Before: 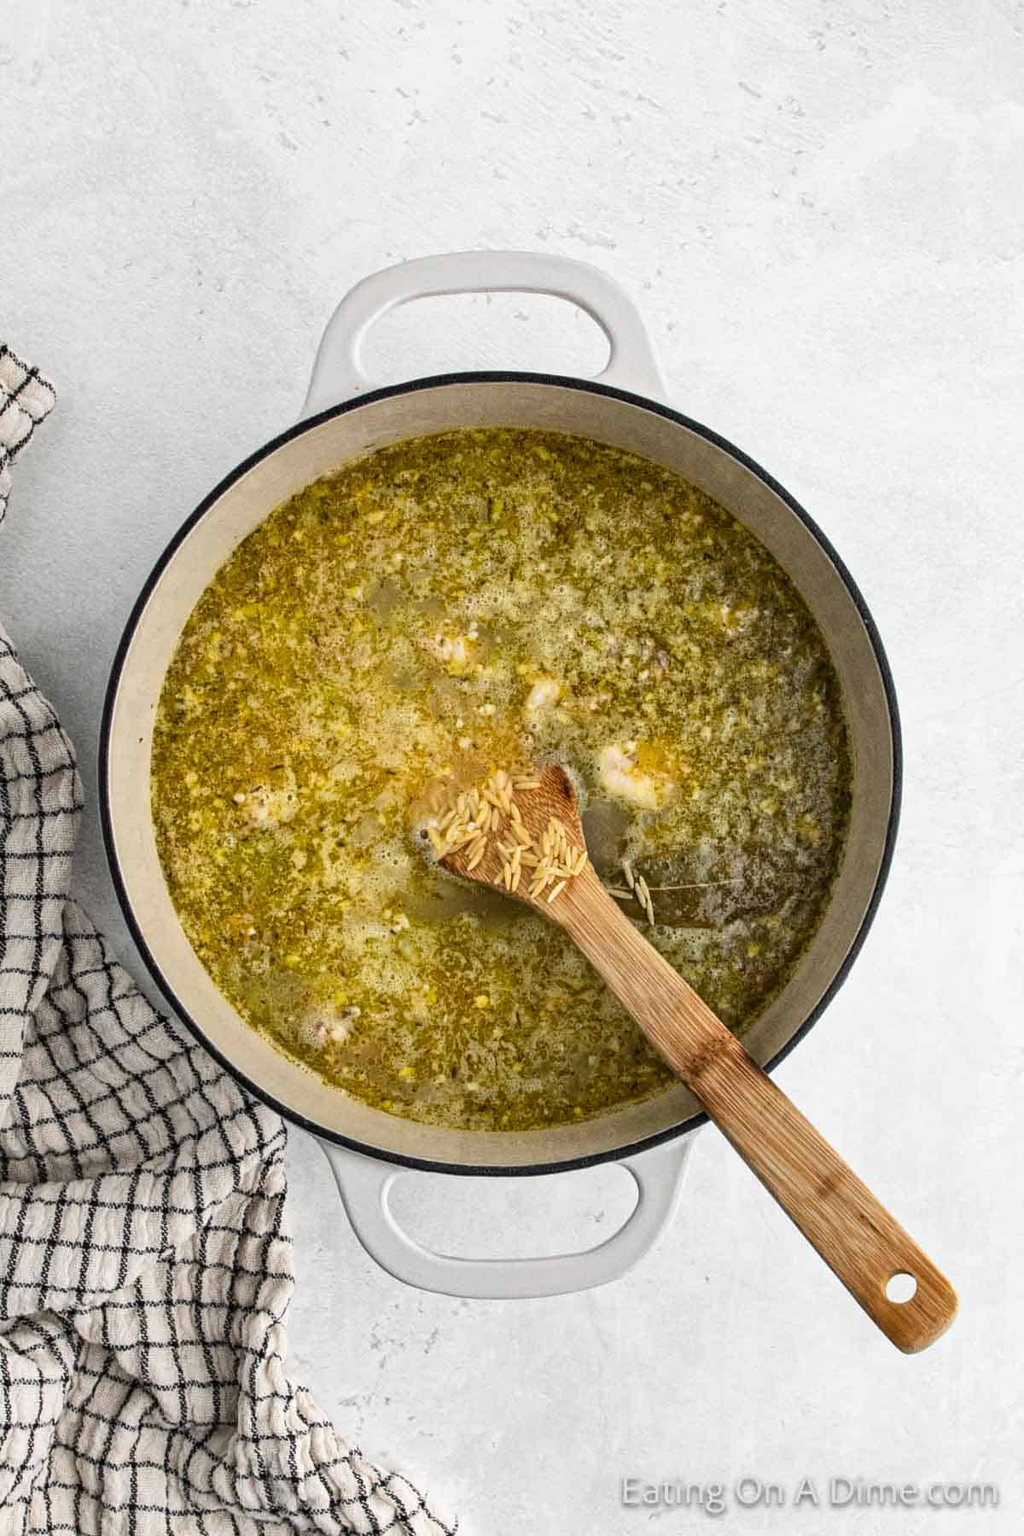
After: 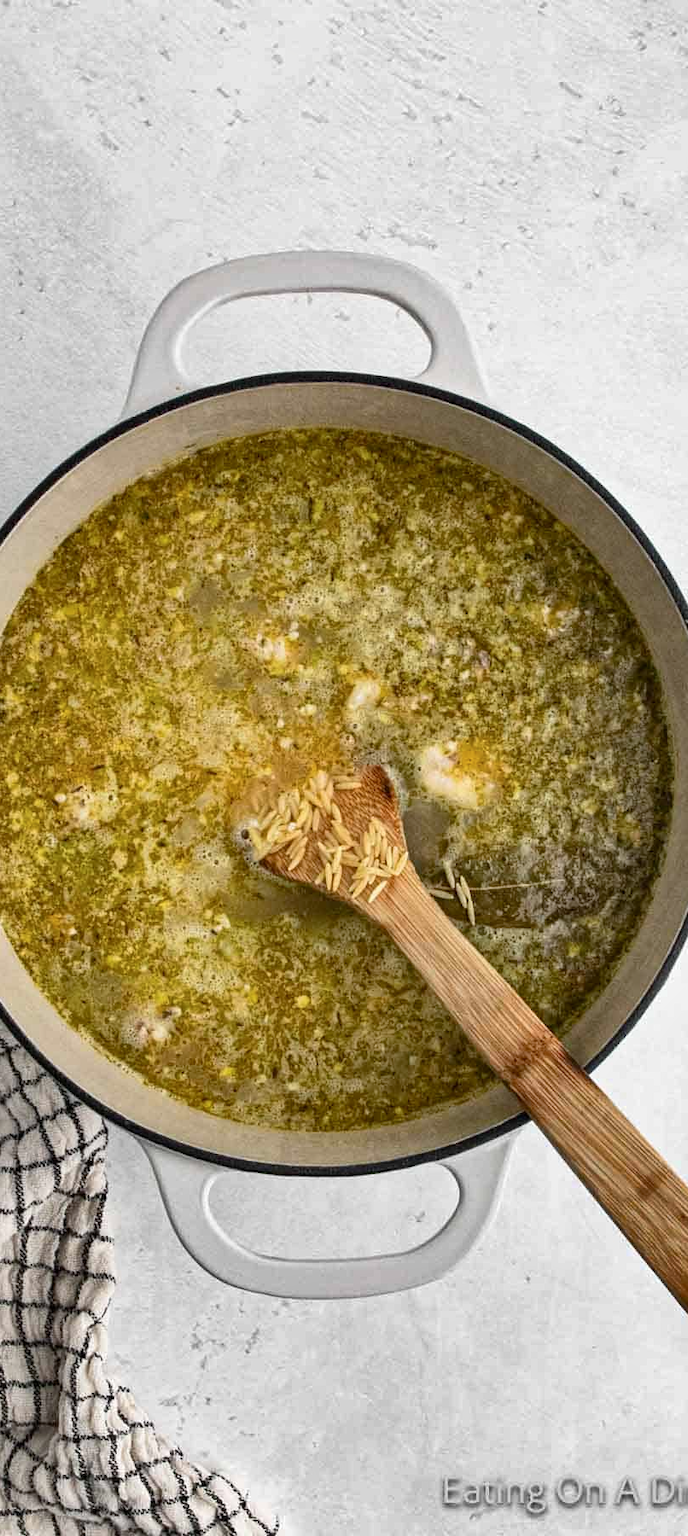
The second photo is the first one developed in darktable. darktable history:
color balance rgb: linear chroma grading › shadows -2.401%, linear chroma grading › highlights -14.327%, linear chroma grading › global chroma -9.384%, linear chroma grading › mid-tones -9.909%, perceptual saturation grading › global saturation 24.955%
crop and rotate: left 17.57%, right 15.136%
shadows and highlights: soften with gaussian
